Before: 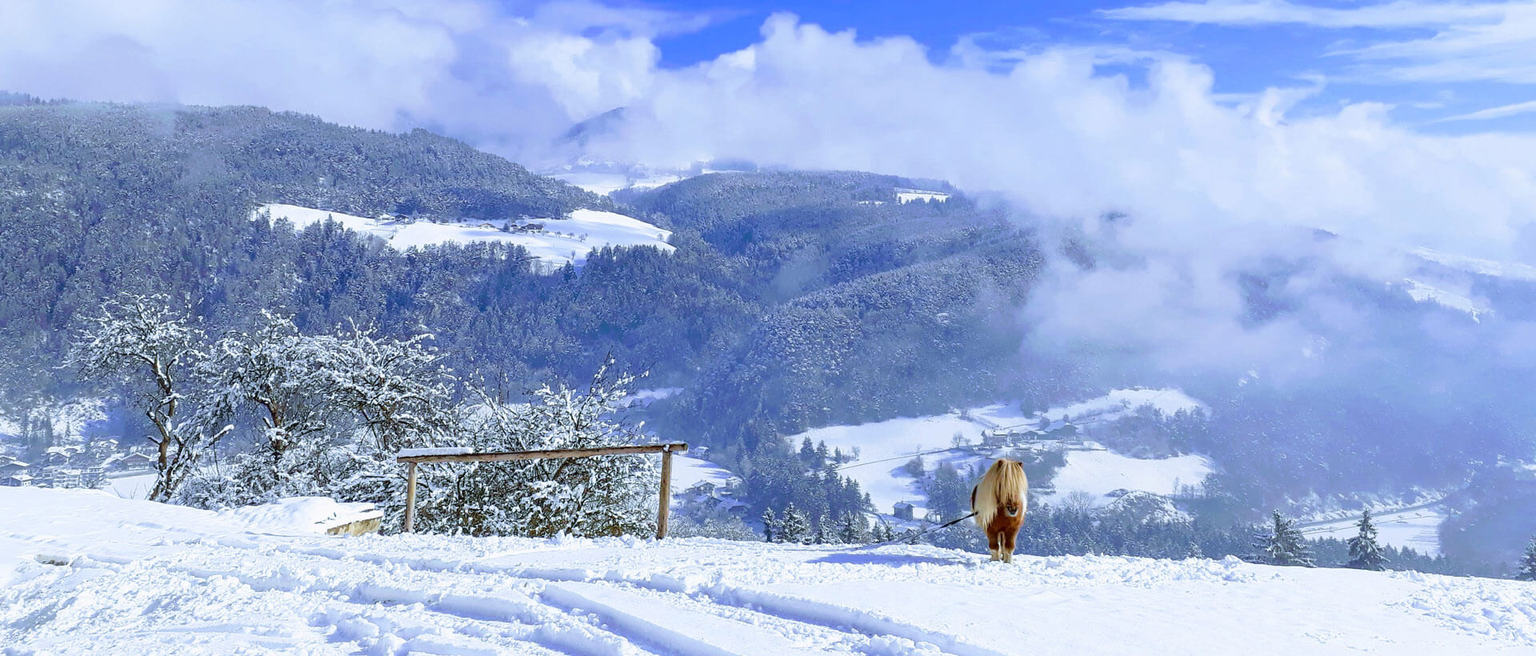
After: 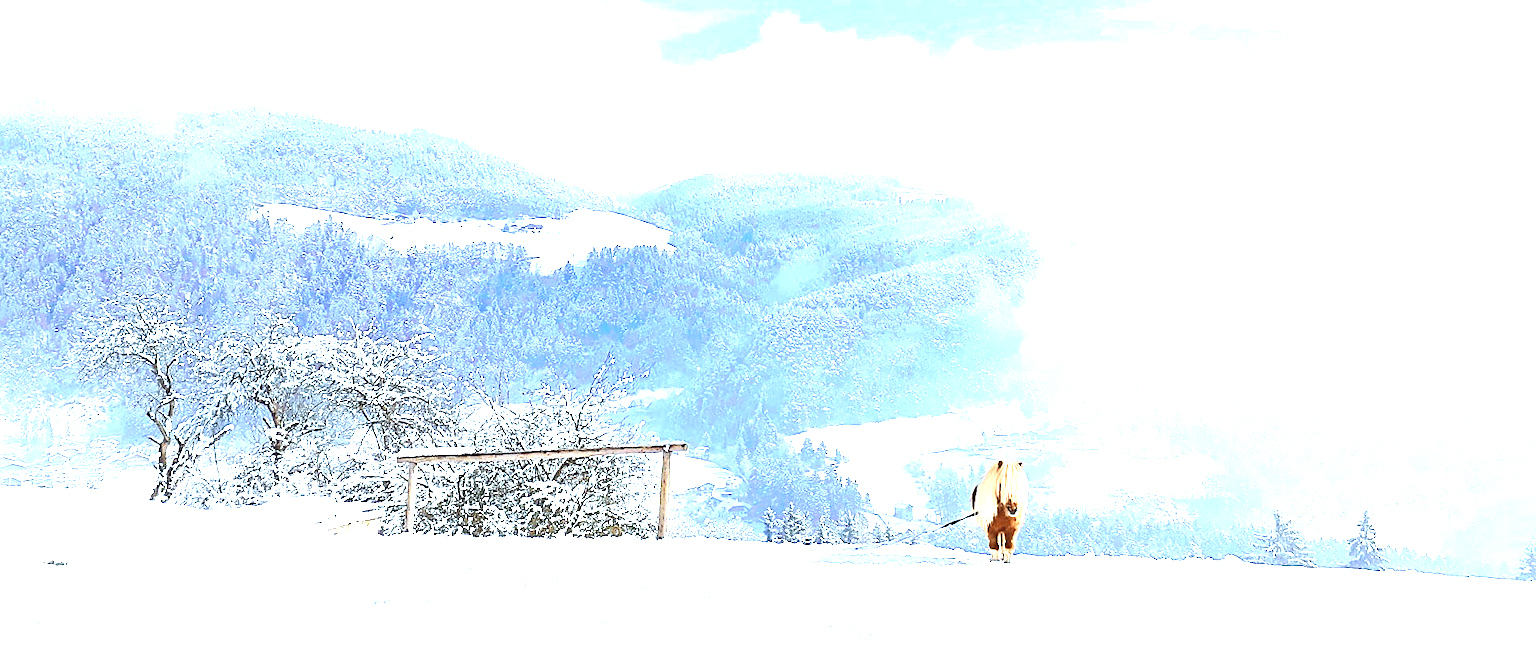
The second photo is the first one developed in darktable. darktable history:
color zones: curves: ch0 [(0.018, 0.548) (0.197, 0.654) (0.425, 0.447) (0.605, 0.658) (0.732, 0.579)]; ch1 [(0.105, 0.531) (0.224, 0.531) (0.386, 0.39) (0.618, 0.456) (0.732, 0.456) (0.956, 0.421)]; ch2 [(0.039, 0.583) (0.215, 0.465) (0.399, 0.544) (0.465, 0.548) (0.614, 0.447) (0.724, 0.43) (0.882, 0.623) (0.956, 0.632)]
sharpen: amount 0.575
contrast equalizer: octaves 7, y [[0.6 ×6], [0.55 ×6], [0 ×6], [0 ×6], [0 ×6]], mix -1
exposure: black level correction 0, exposure 1.75 EV, compensate exposure bias true, compensate highlight preservation false
white balance: emerald 1
